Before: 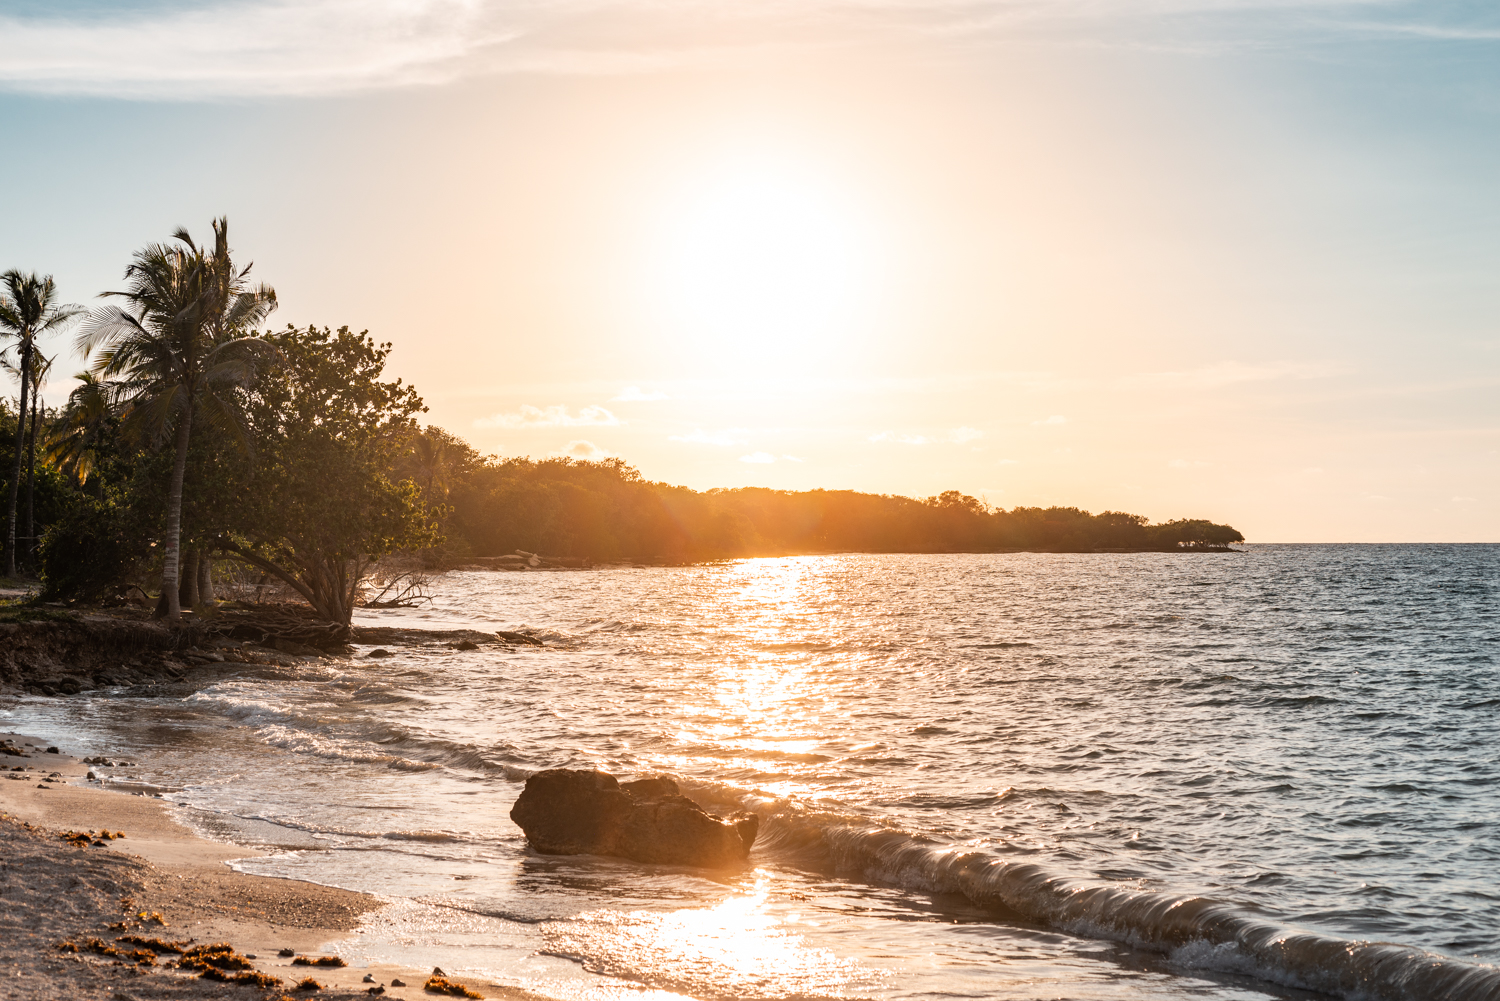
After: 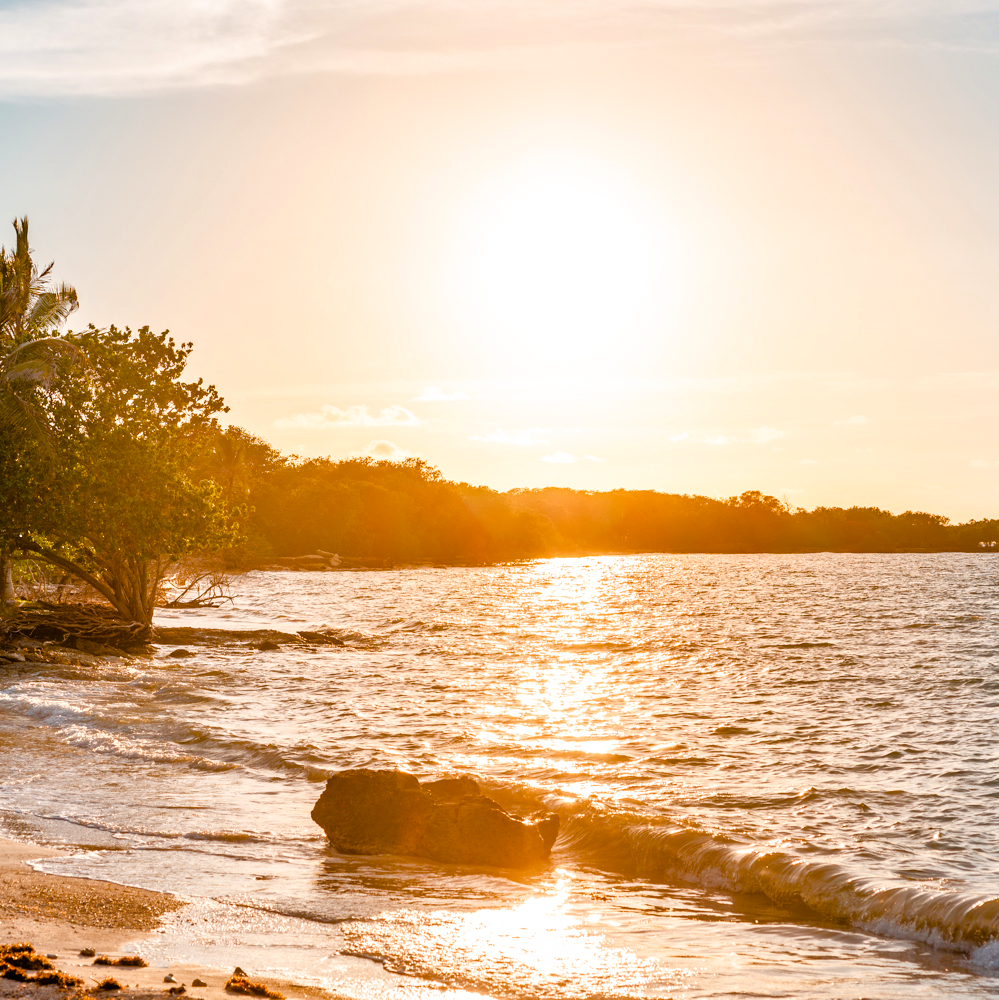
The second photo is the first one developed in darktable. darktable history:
tone equalizer: -7 EV 0.15 EV, -6 EV 0.6 EV, -5 EV 1.15 EV, -4 EV 1.33 EV, -3 EV 1.15 EV, -2 EV 0.6 EV, -1 EV 0.15 EV, mask exposure compensation -0.5 EV
crop and rotate: left 13.342%, right 19.991%
color balance rgb: perceptual saturation grading › global saturation 24.74%, perceptual saturation grading › highlights -51.22%, perceptual saturation grading › mid-tones 19.16%, perceptual saturation grading › shadows 60.98%, global vibrance 50%
